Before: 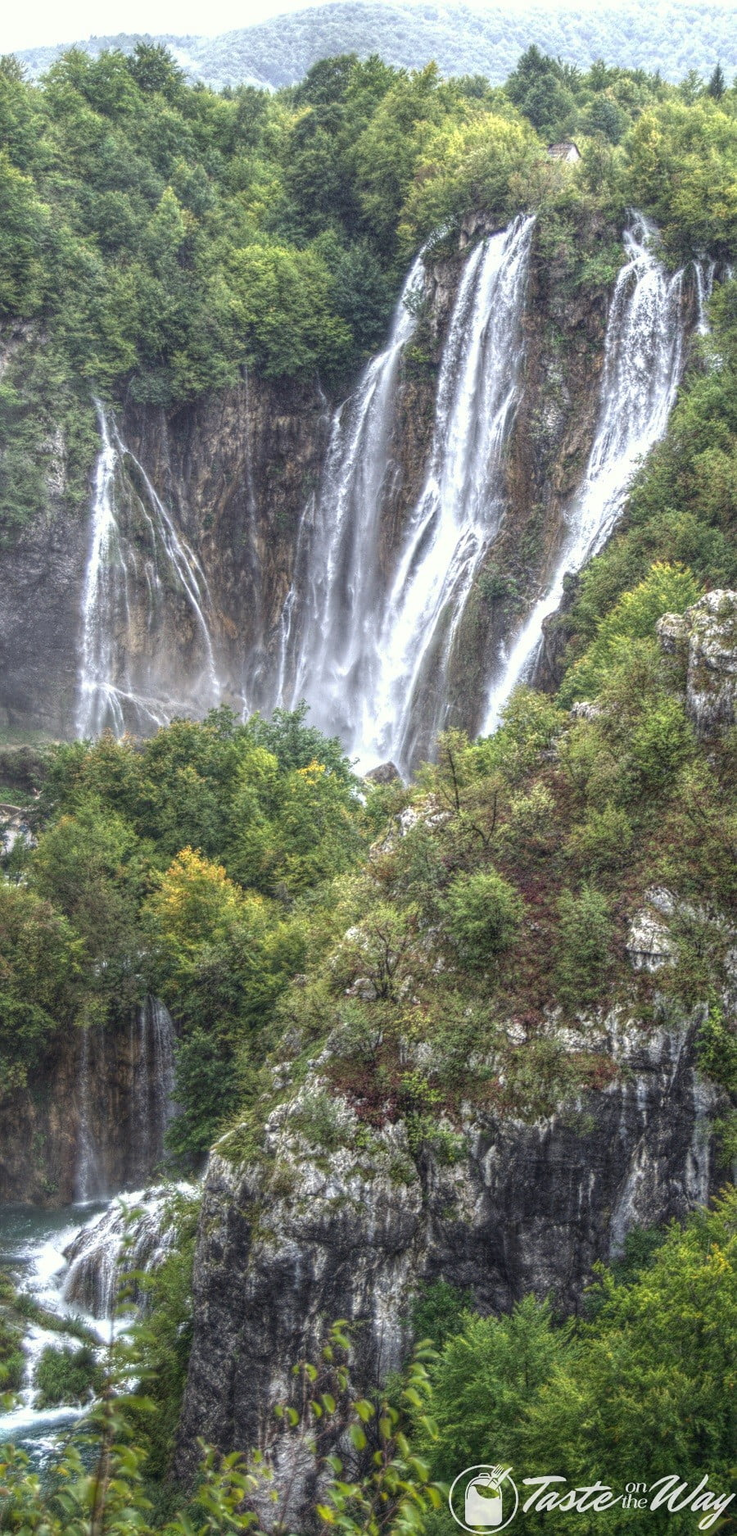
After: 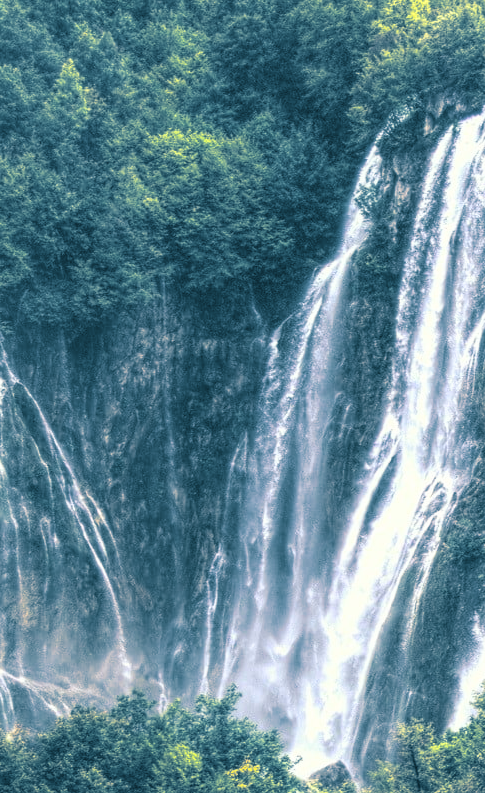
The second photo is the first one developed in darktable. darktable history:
crop: left 15.306%, top 9.065%, right 30.789%, bottom 48.638%
split-toning: shadows › hue 212.4°, balance -70
color balance rgb: perceptual saturation grading › global saturation 25%, global vibrance 20%
color correction: highlights b* 3
shadows and highlights: shadows 0, highlights 40
